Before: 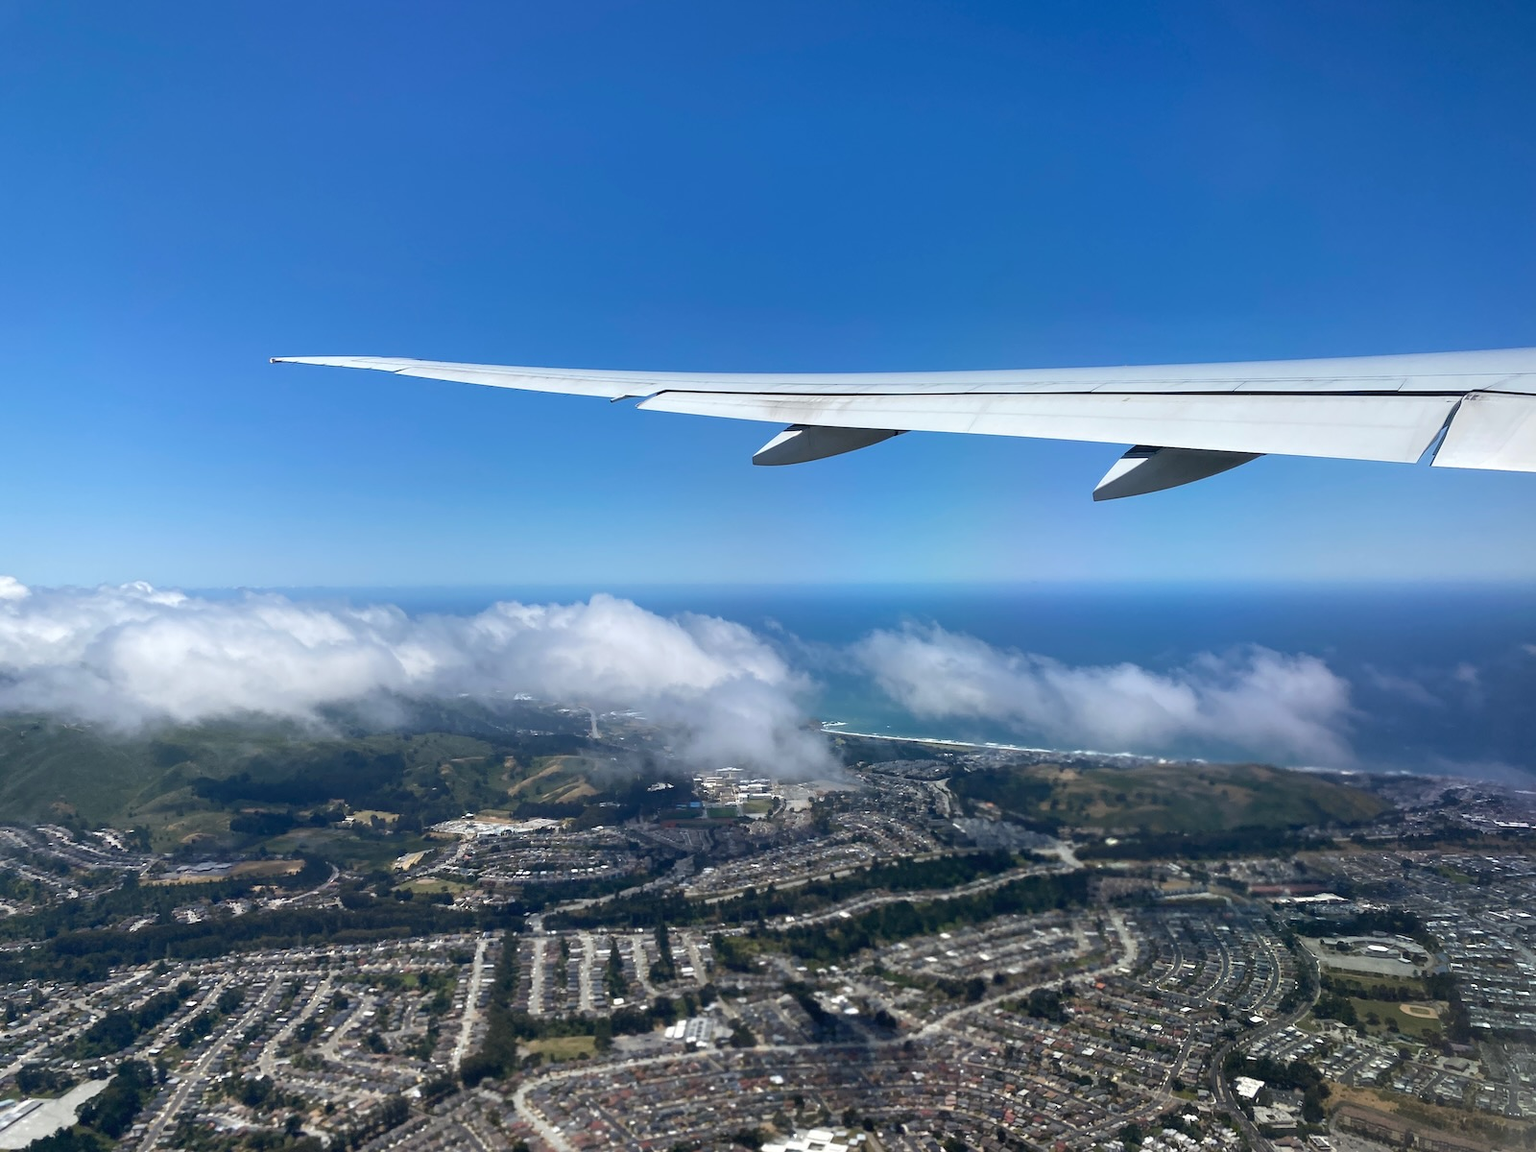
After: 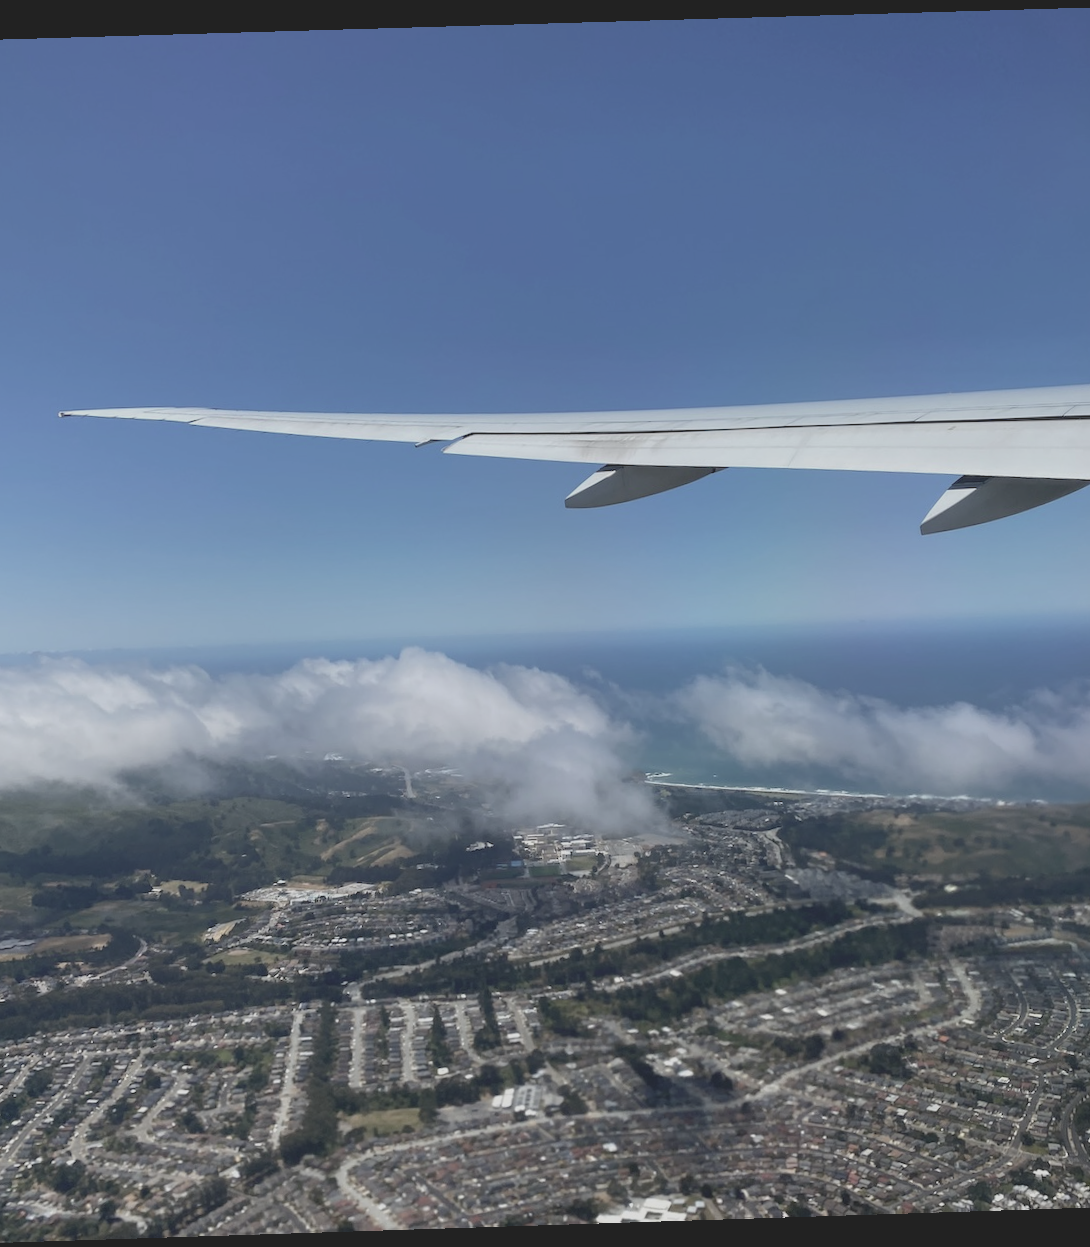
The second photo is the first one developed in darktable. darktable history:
crop and rotate: left 14.385%, right 18.948%
rotate and perspective: rotation -1.77°, lens shift (horizontal) 0.004, automatic cropping off
contrast brightness saturation: contrast -0.26, saturation -0.43
